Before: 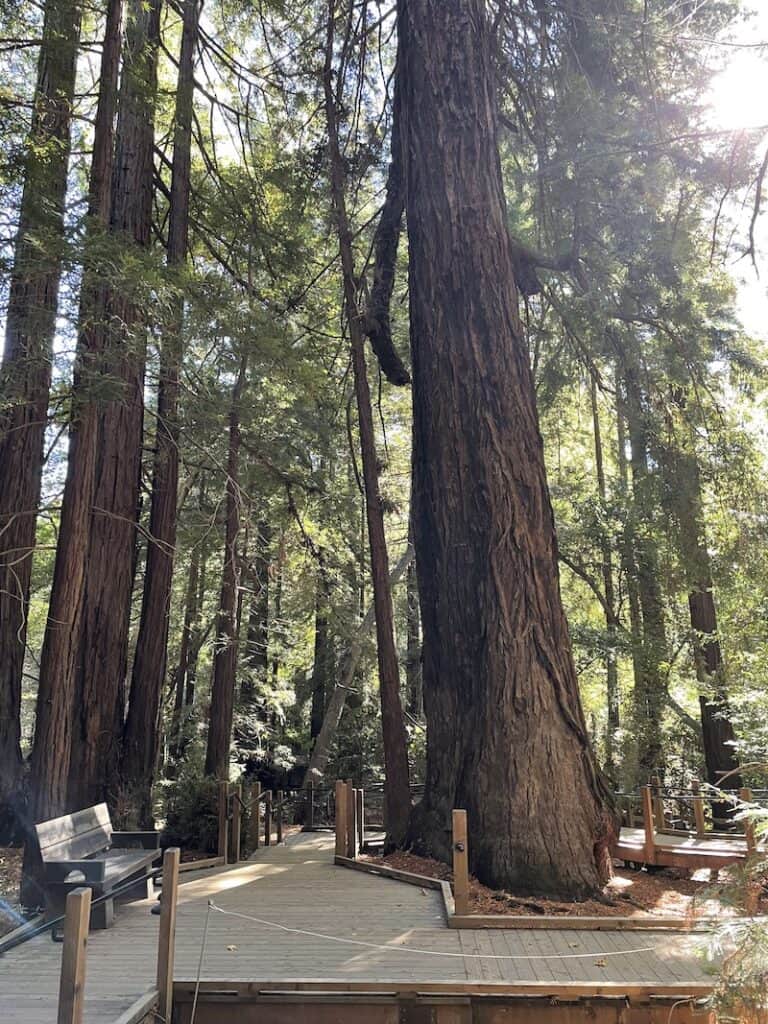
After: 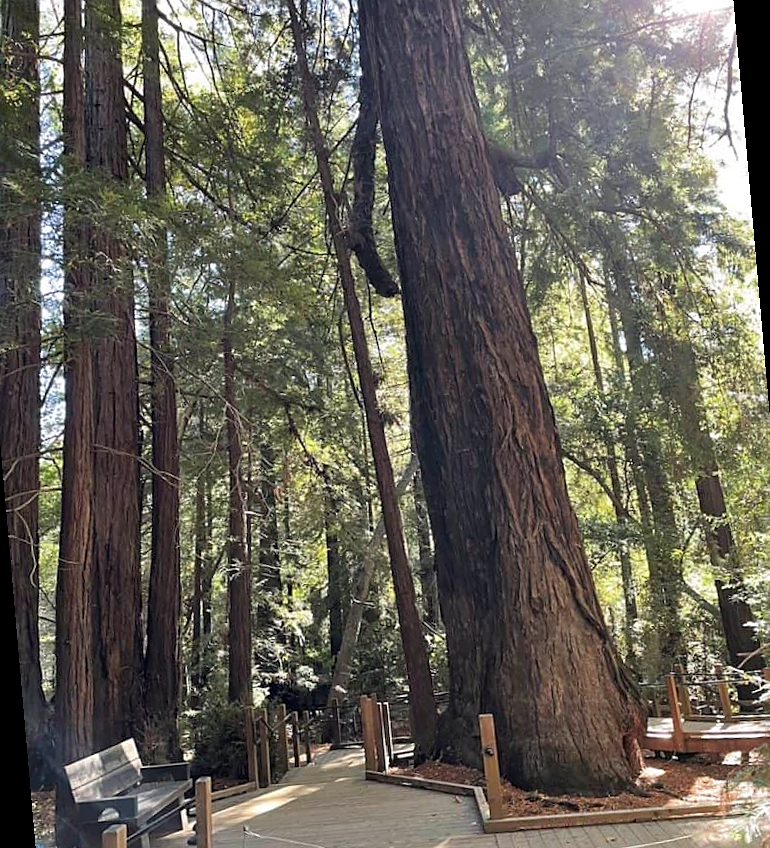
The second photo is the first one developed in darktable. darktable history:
rotate and perspective: rotation -5°, crop left 0.05, crop right 0.952, crop top 0.11, crop bottom 0.89
sharpen: radius 1.864, amount 0.398, threshold 1.271
